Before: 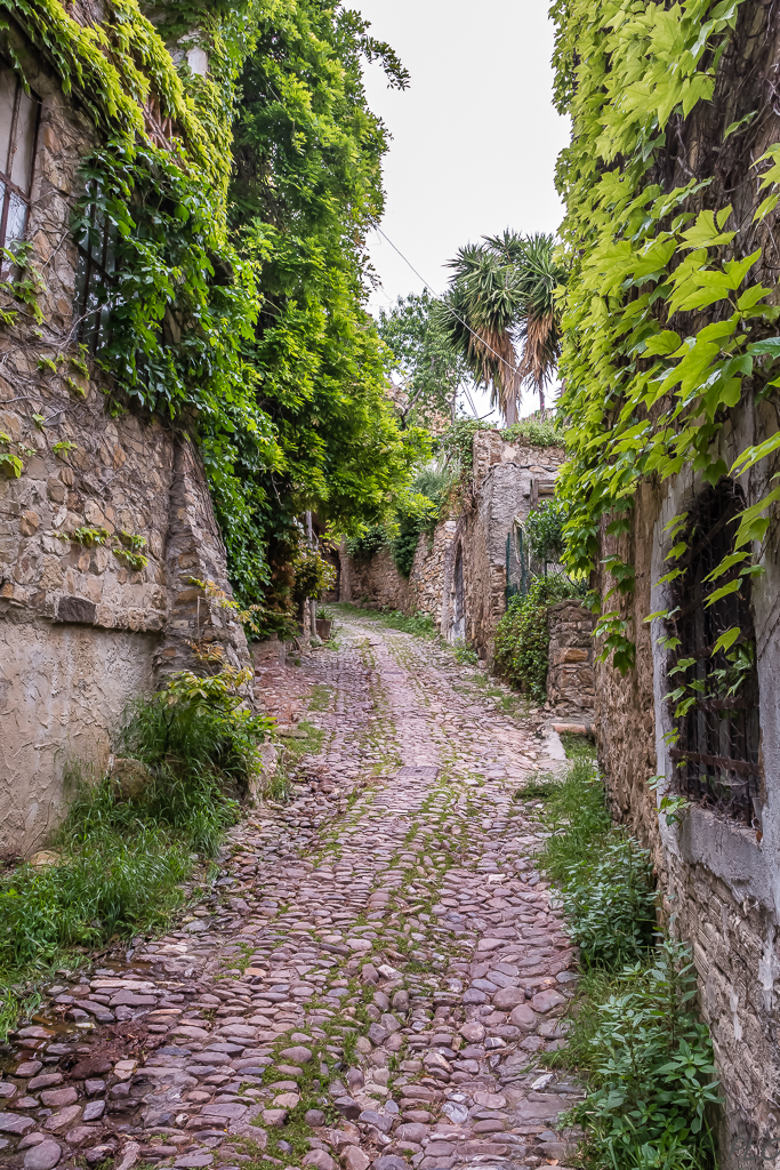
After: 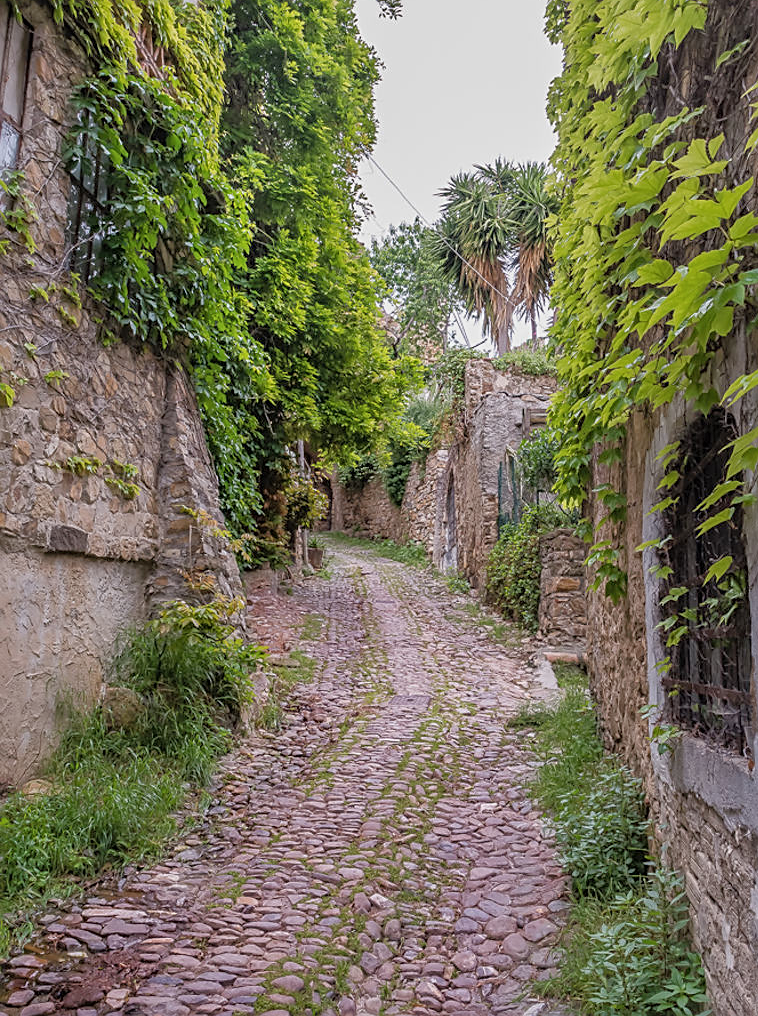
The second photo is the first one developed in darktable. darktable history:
crop: left 1.121%, top 6.131%, right 1.681%, bottom 6.99%
sharpen: on, module defaults
contrast brightness saturation: contrast 0.053, brightness 0.061, saturation 0.01
tone equalizer: -8 EV 0.287 EV, -7 EV 0.414 EV, -6 EV 0.413 EV, -5 EV 0.221 EV, -3 EV -0.271 EV, -2 EV -0.415 EV, -1 EV -0.391 EV, +0 EV -0.275 EV, edges refinement/feathering 500, mask exposure compensation -1.57 EV, preserve details no
